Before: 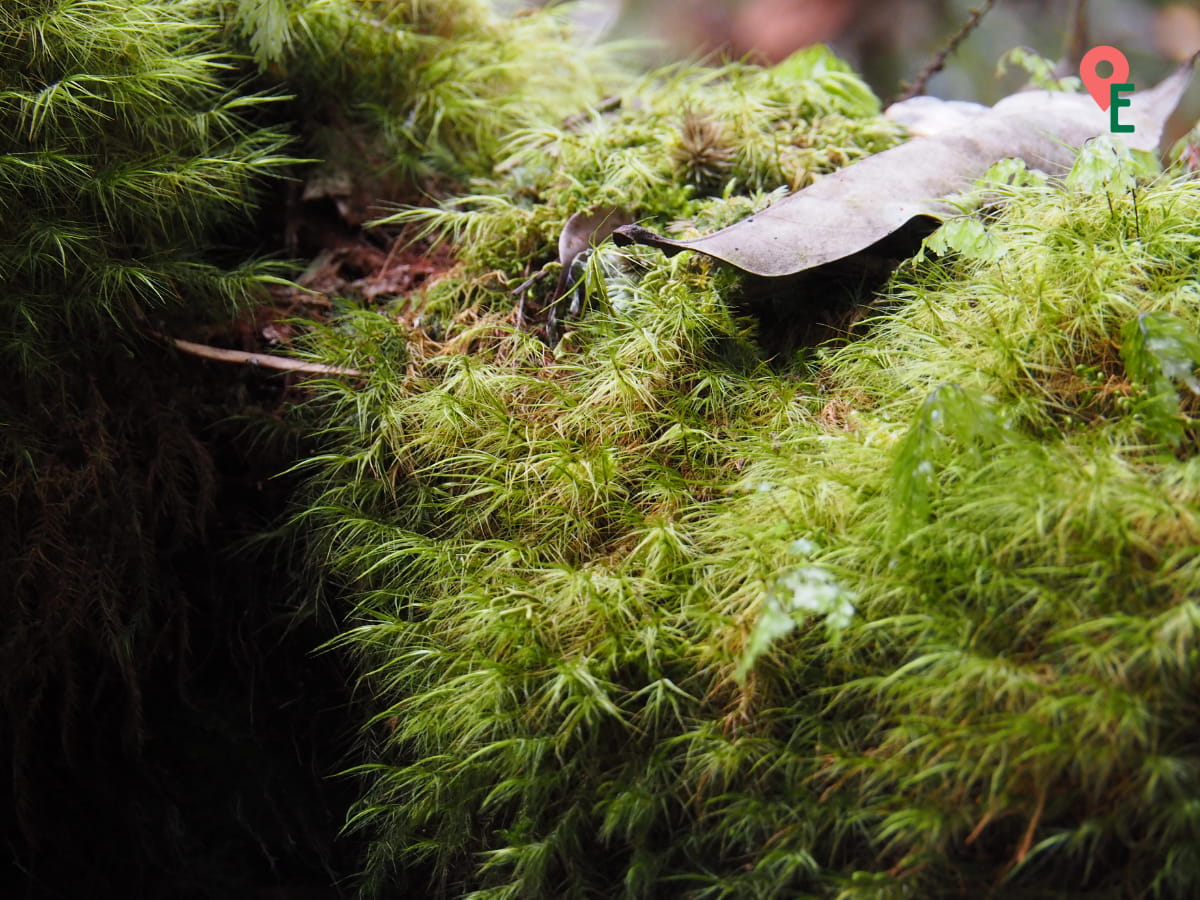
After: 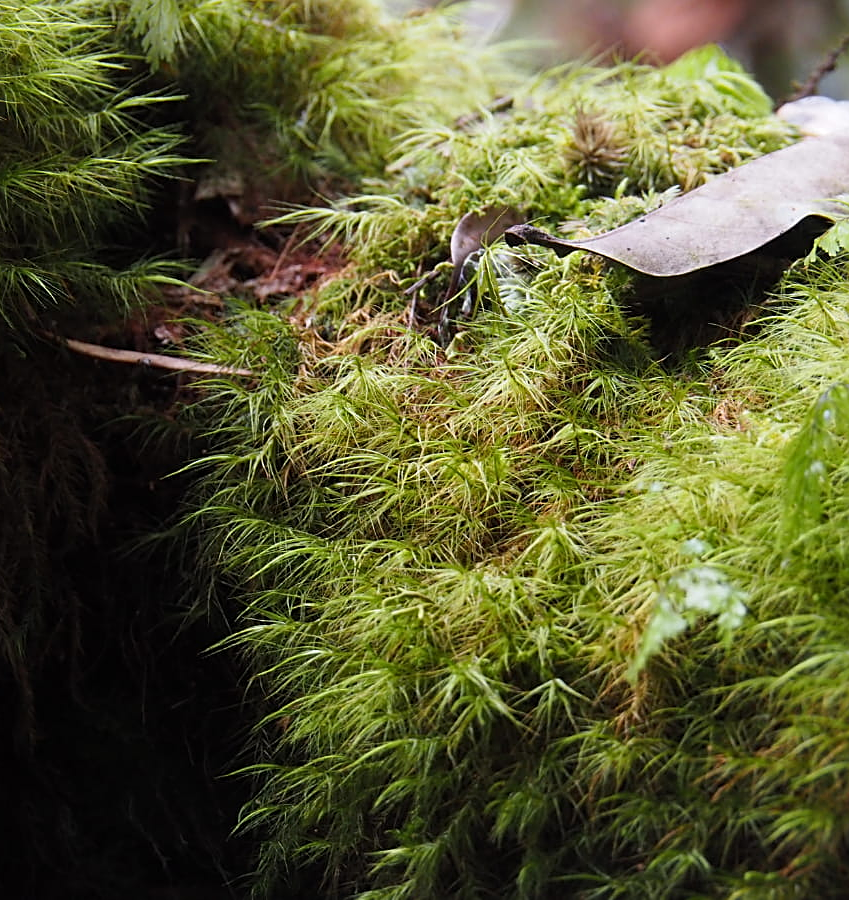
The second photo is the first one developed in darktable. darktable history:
white balance: emerald 1
crop and rotate: left 9.061%, right 20.142%
sharpen: on, module defaults
